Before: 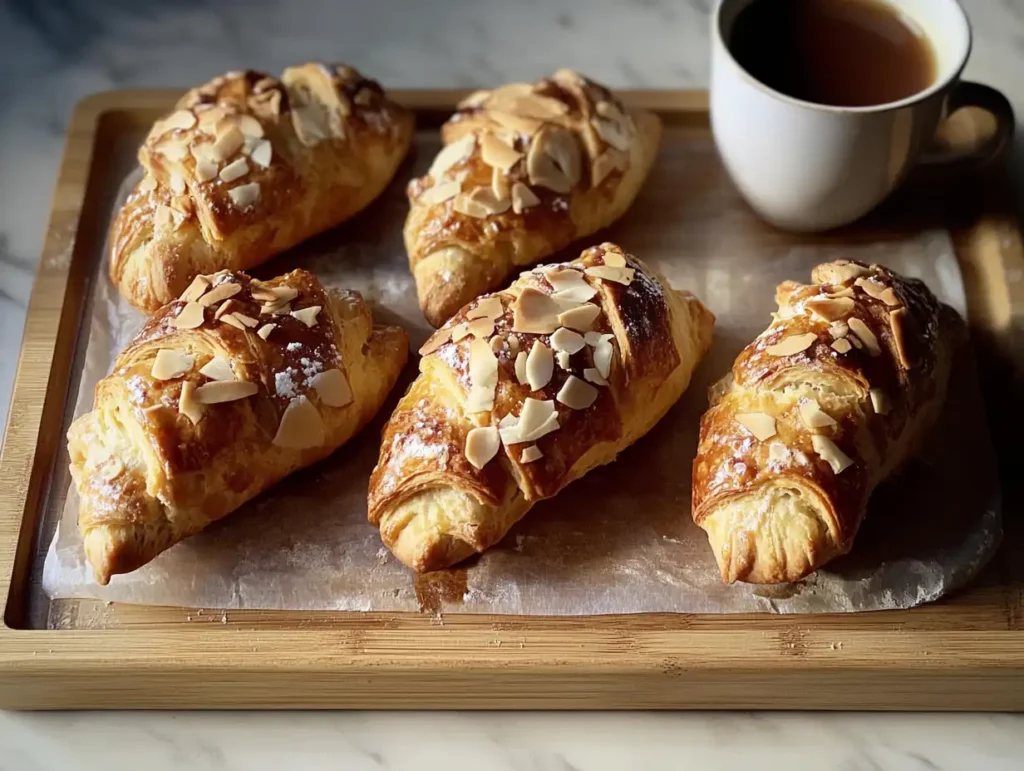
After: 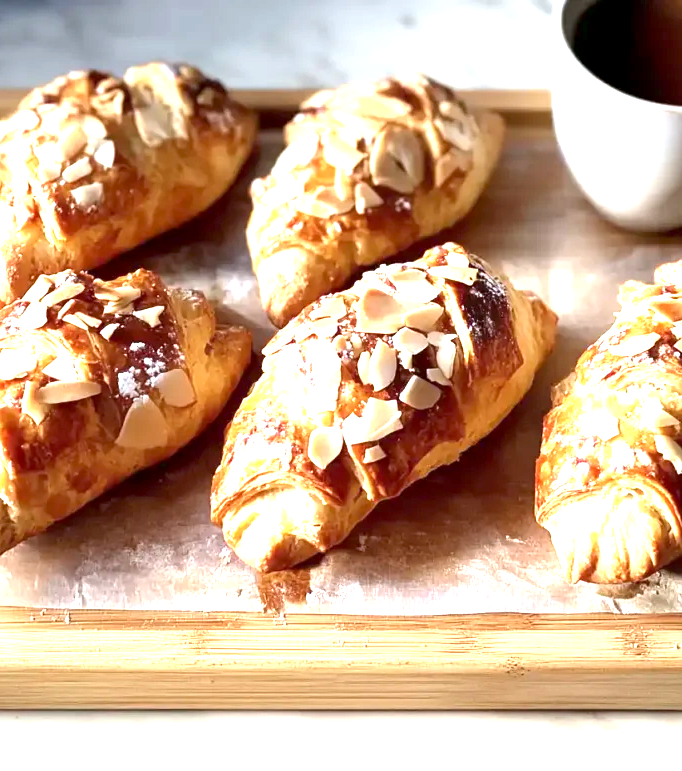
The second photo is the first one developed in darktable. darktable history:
crop: left 15.419%, right 17.914%
exposure: black level correction 0.001, exposure 1.822 EV, compensate exposure bias true, compensate highlight preservation false
color correction: highlights a* -0.137, highlights b* -5.91, shadows a* -0.137, shadows b* -0.137
